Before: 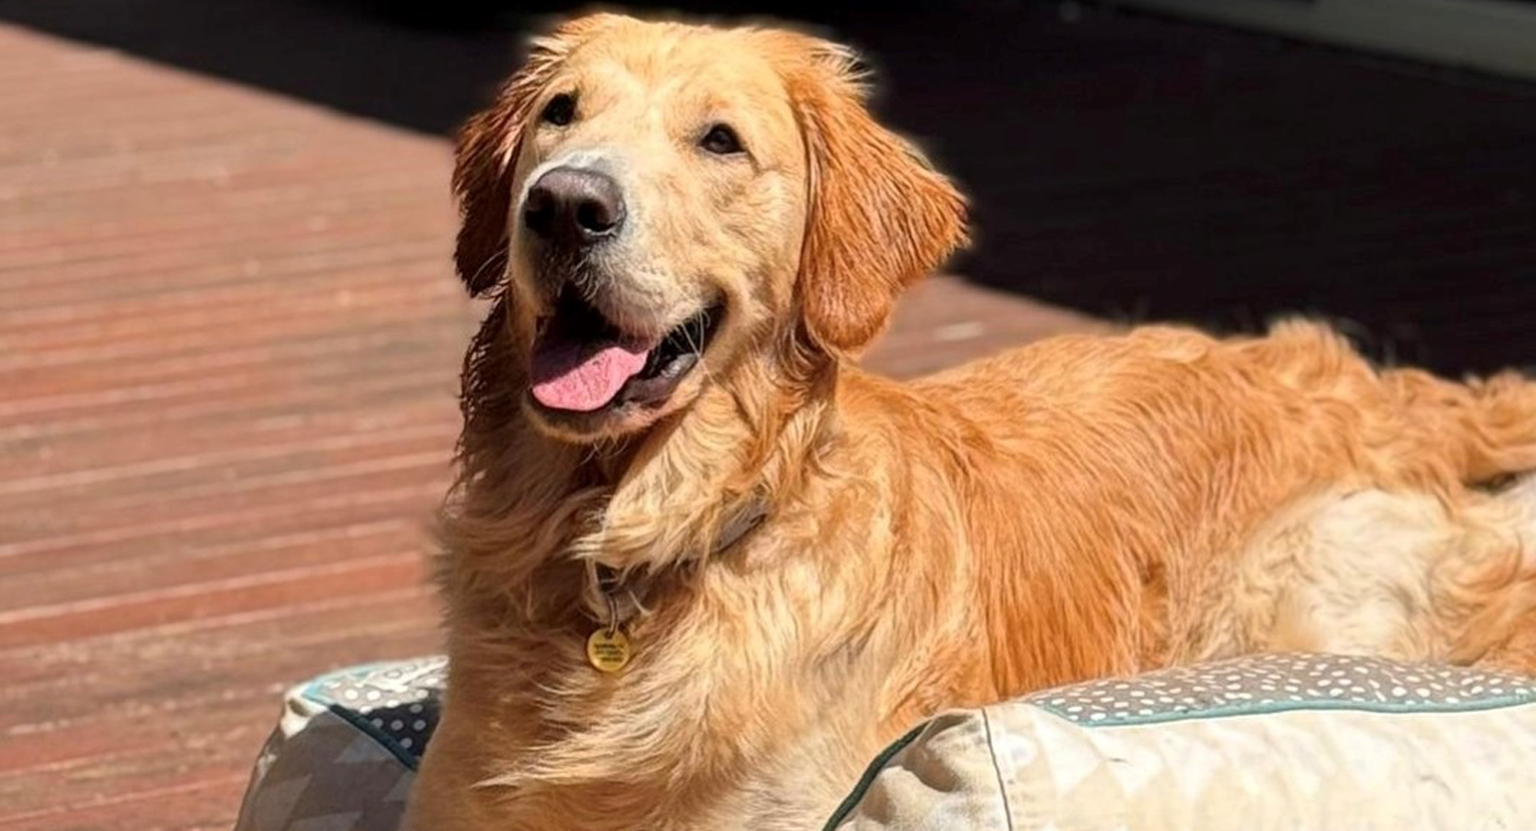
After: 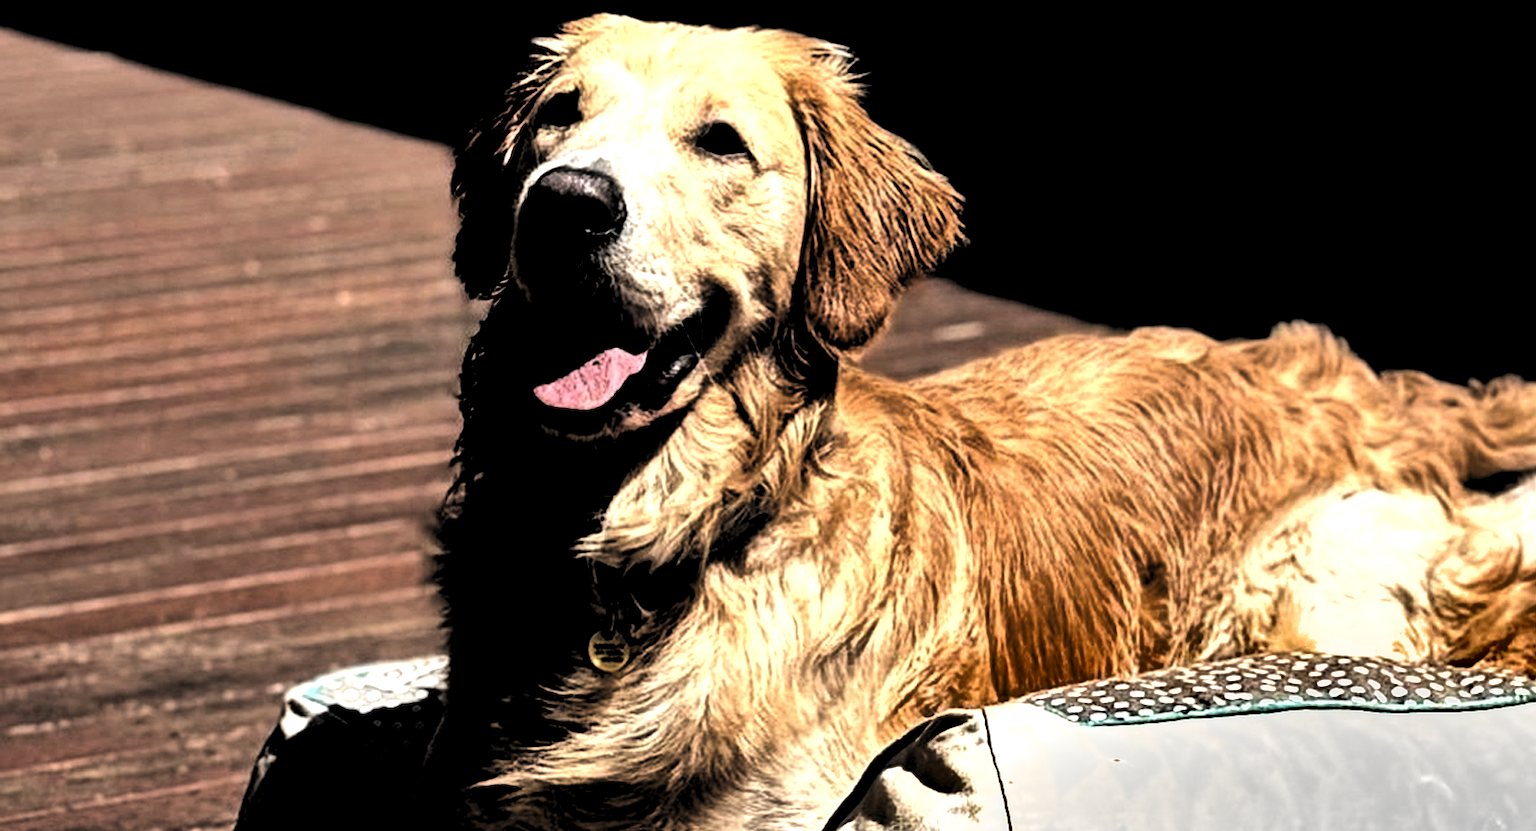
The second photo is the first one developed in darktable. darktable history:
color zones: curves: ch0 [(0, 0.485) (0.178, 0.476) (0.261, 0.623) (0.411, 0.403) (0.708, 0.603) (0.934, 0.412)]; ch1 [(0.003, 0.485) (0.149, 0.496) (0.229, 0.584) (0.326, 0.551) (0.484, 0.262) (0.757, 0.643)], mix -137.69%
tone equalizer: -8 EV -0.767 EV, -7 EV -0.669 EV, -6 EV -0.584 EV, -5 EV -0.408 EV, -3 EV 0.374 EV, -2 EV 0.6 EV, -1 EV 0.677 EV, +0 EV 0.767 EV
levels: levels [0.514, 0.759, 1]
shadows and highlights: soften with gaussian
